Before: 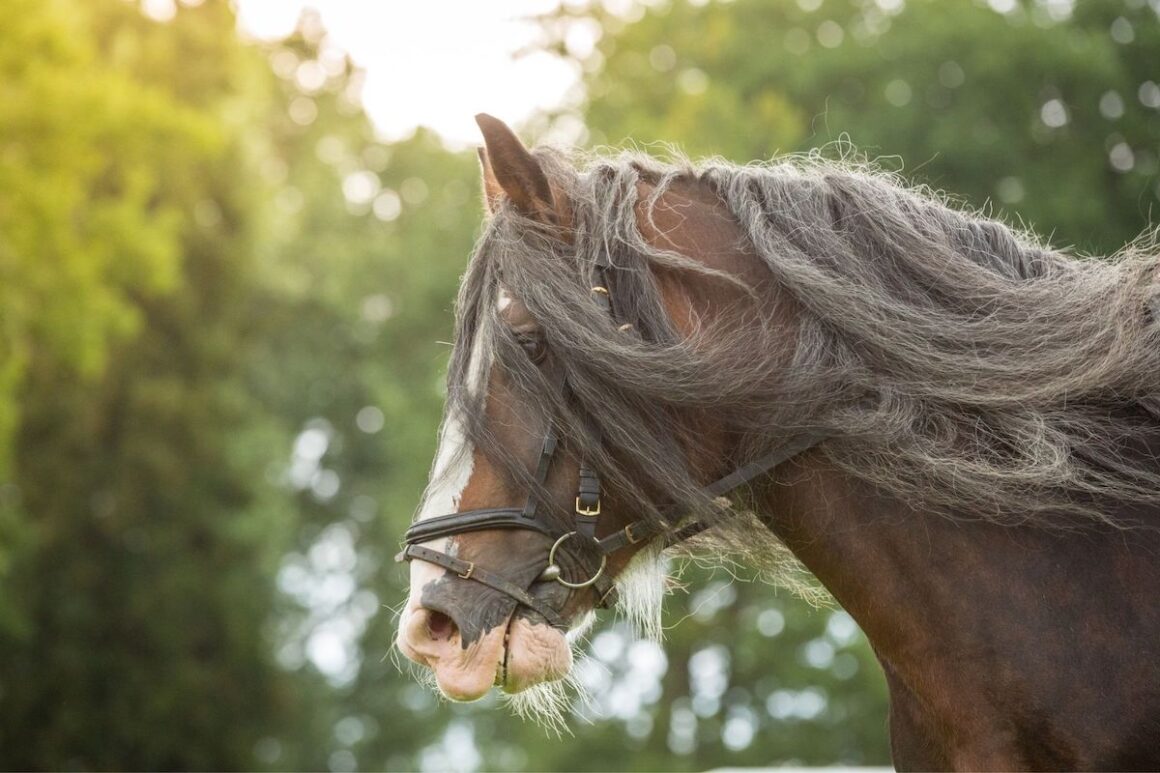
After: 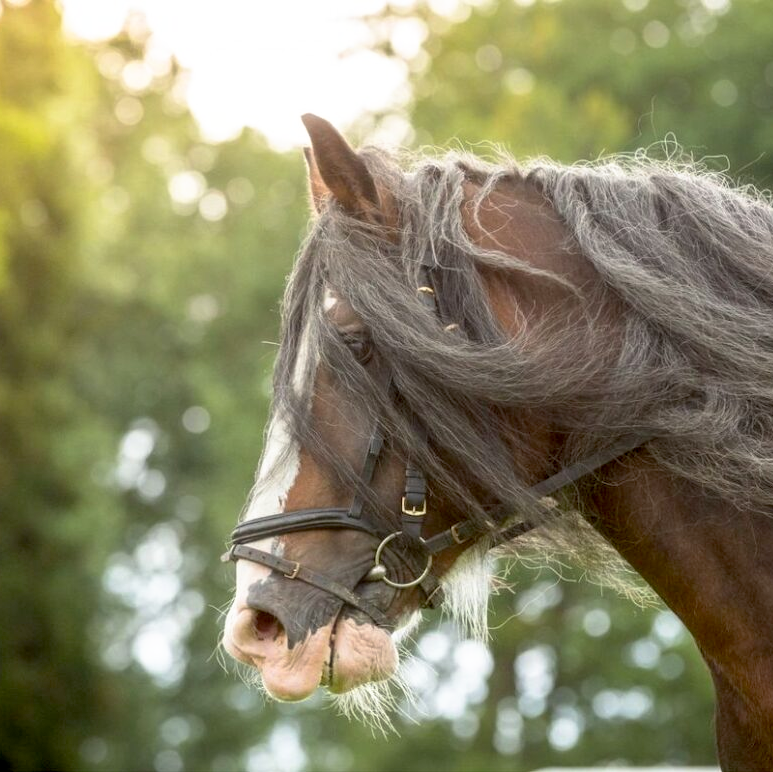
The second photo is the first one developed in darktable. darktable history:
crop and rotate: left 15.055%, right 18.278%
haze removal: strength -0.1, adaptive false
base curve: curves: ch0 [(0.017, 0) (0.425, 0.441) (0.844, 0.933) (1, 1)], preserve colors none
